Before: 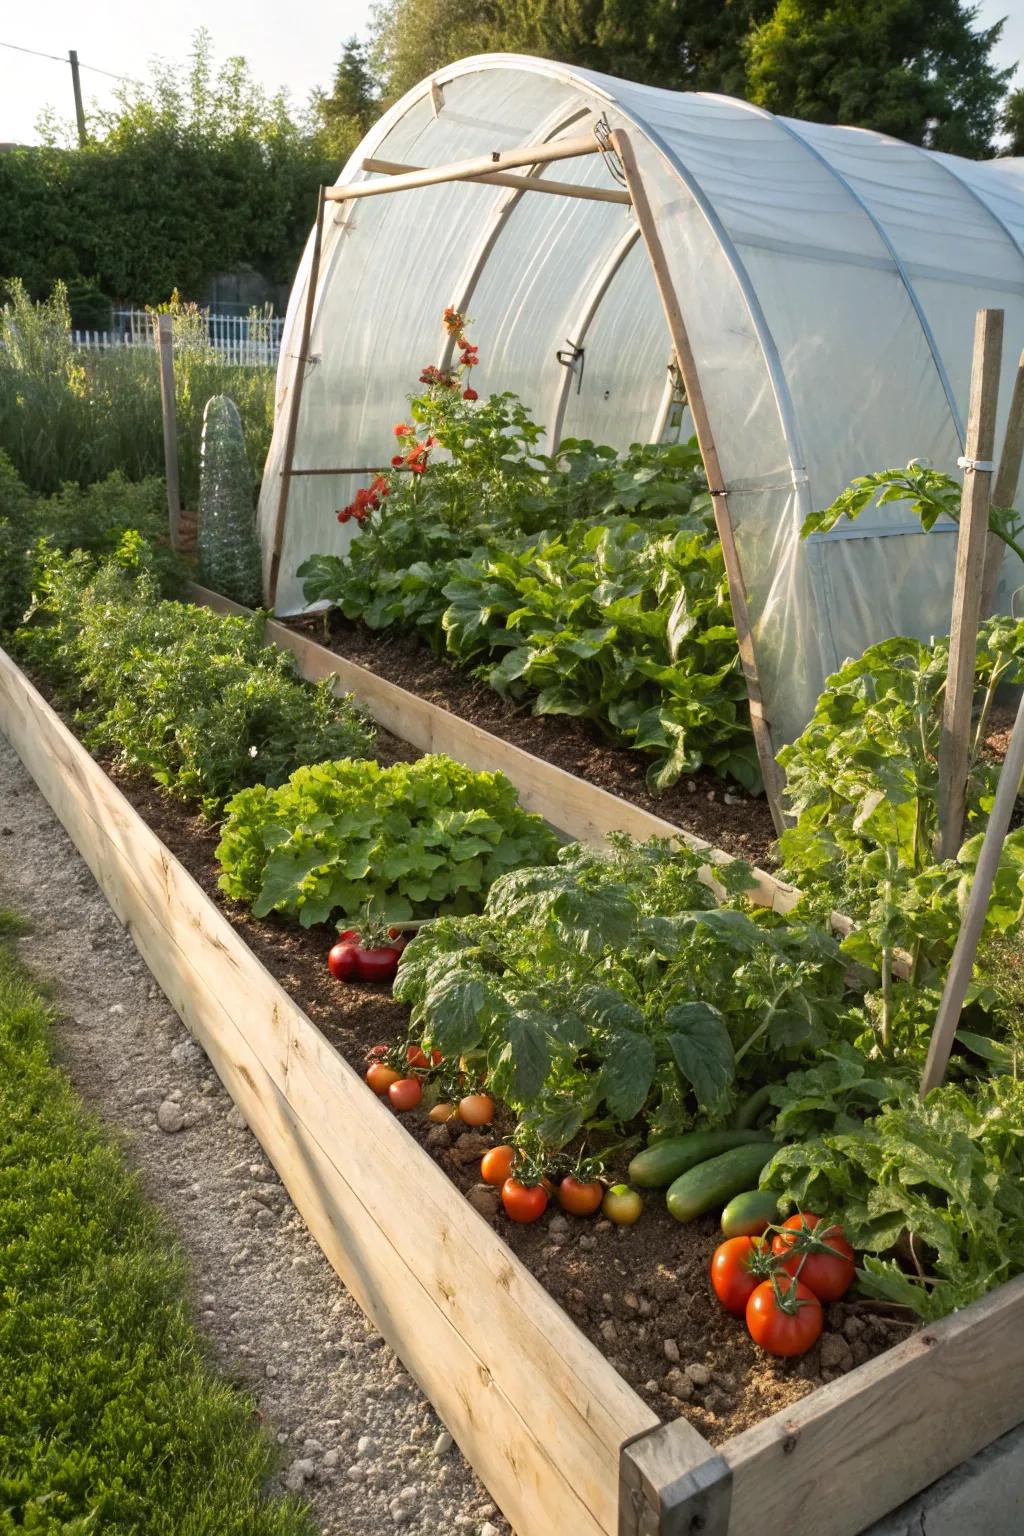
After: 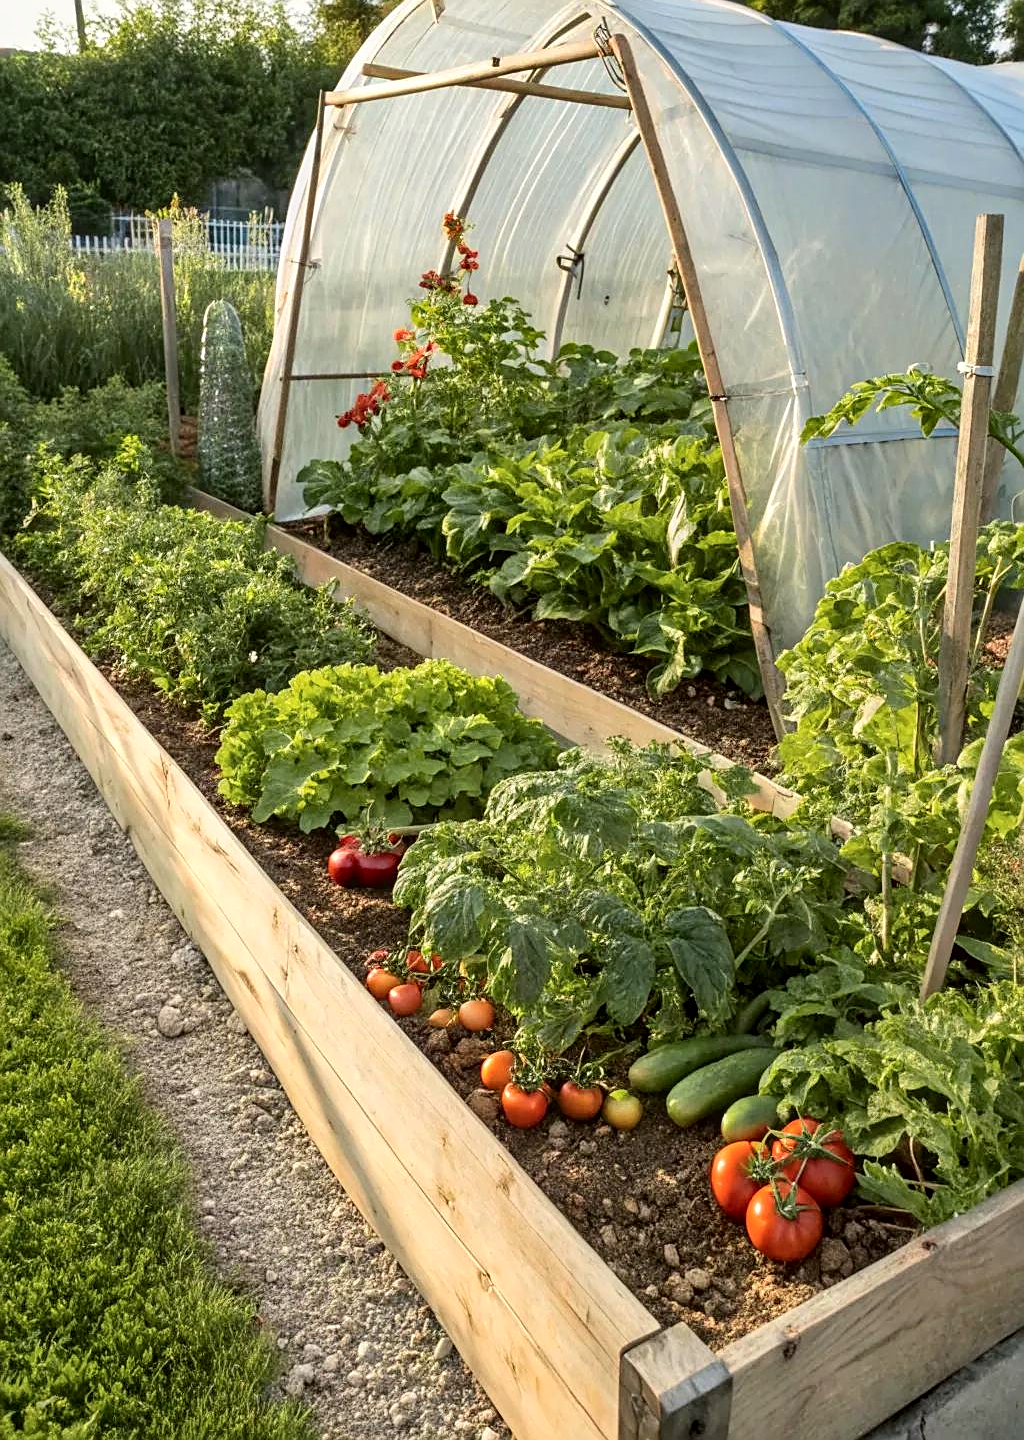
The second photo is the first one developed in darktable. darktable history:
sharpen: on, module defaults
local contrast: on, module defaults
tone curve: curves: ch0 [(0, 0.01) (0.052, 0.045) (0.136, 0.133) (0.29, 0.332) (0.453, 0.531) (0.676, 0.751) (0.89, 0.919) (1, 1)]; ch1 [(0, 0) (0.094, 0.081) (0.285, 0.299) (0.385, 0.403) (0.446, 0.443) (0.502, 0.5) (0.544, 0.552) (0.589, 0.612) (0.722, 0.728) (1, 1)]; ch2 [(0, 0) (0.257, 0.217) (0.43, 0.421) (0.498, 0.507) (0.531, 0.544) (0.56, 0.579) (0.625, 0.642) (1, 1)], color space Lab, independent channels, preserve colors none
crop and rotate: top 6.25%
shadows and highlights: soften with gaussian
